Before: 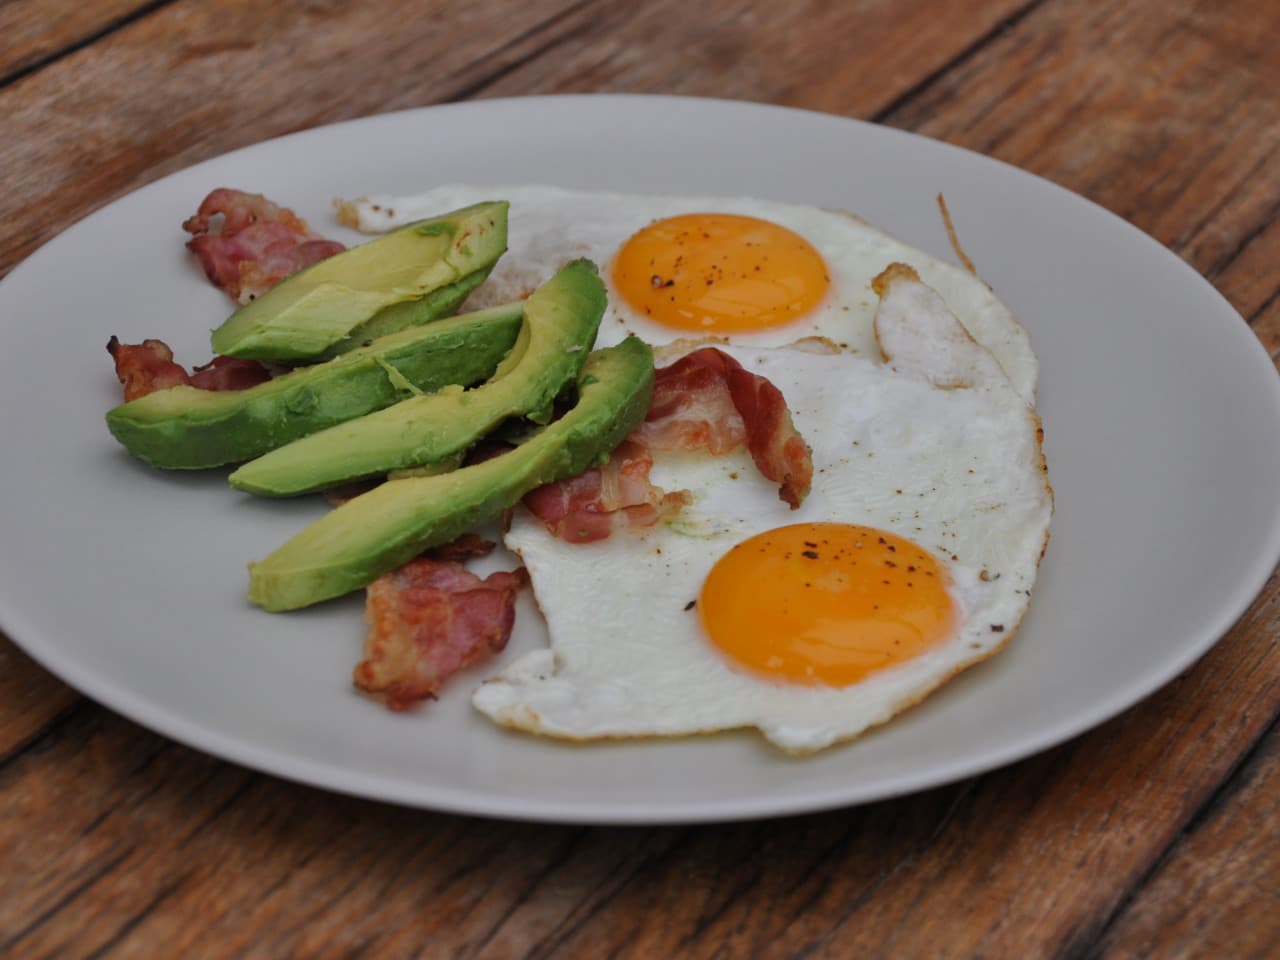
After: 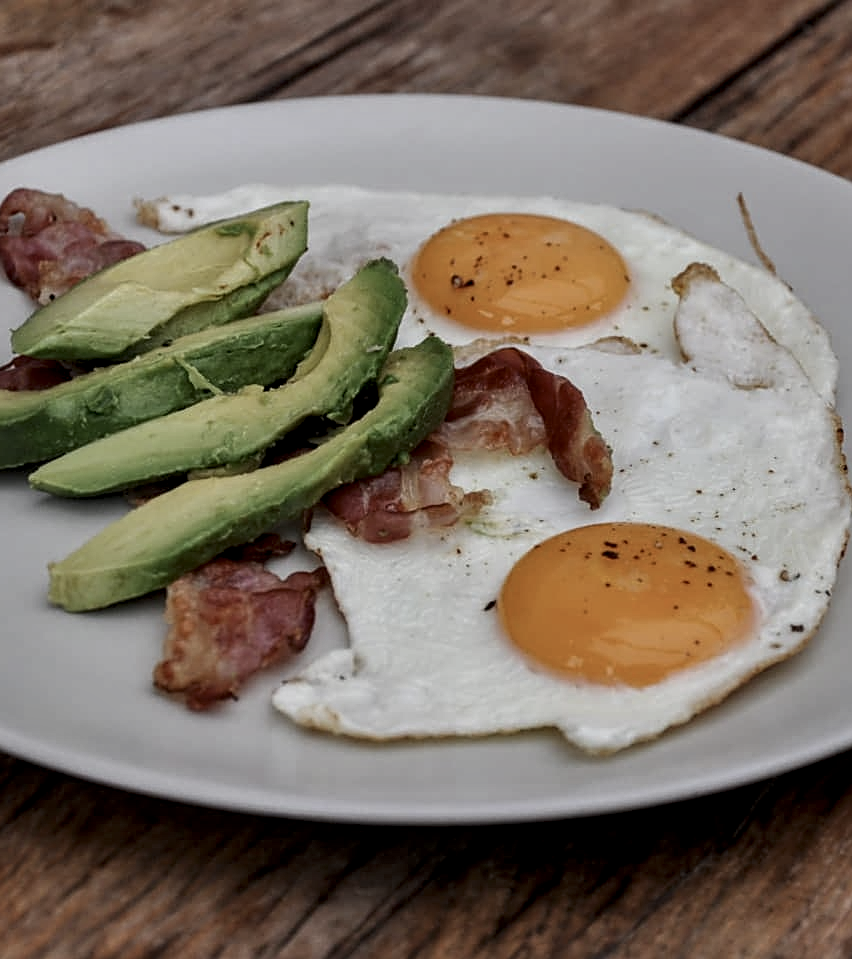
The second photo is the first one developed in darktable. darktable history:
local contrast: detail 150%
sharpen: on, module defaults
crop and rotate: left 15.627%, right 17.781%
contrast brightness saturation: contrast 0.102, saturation -0.304
